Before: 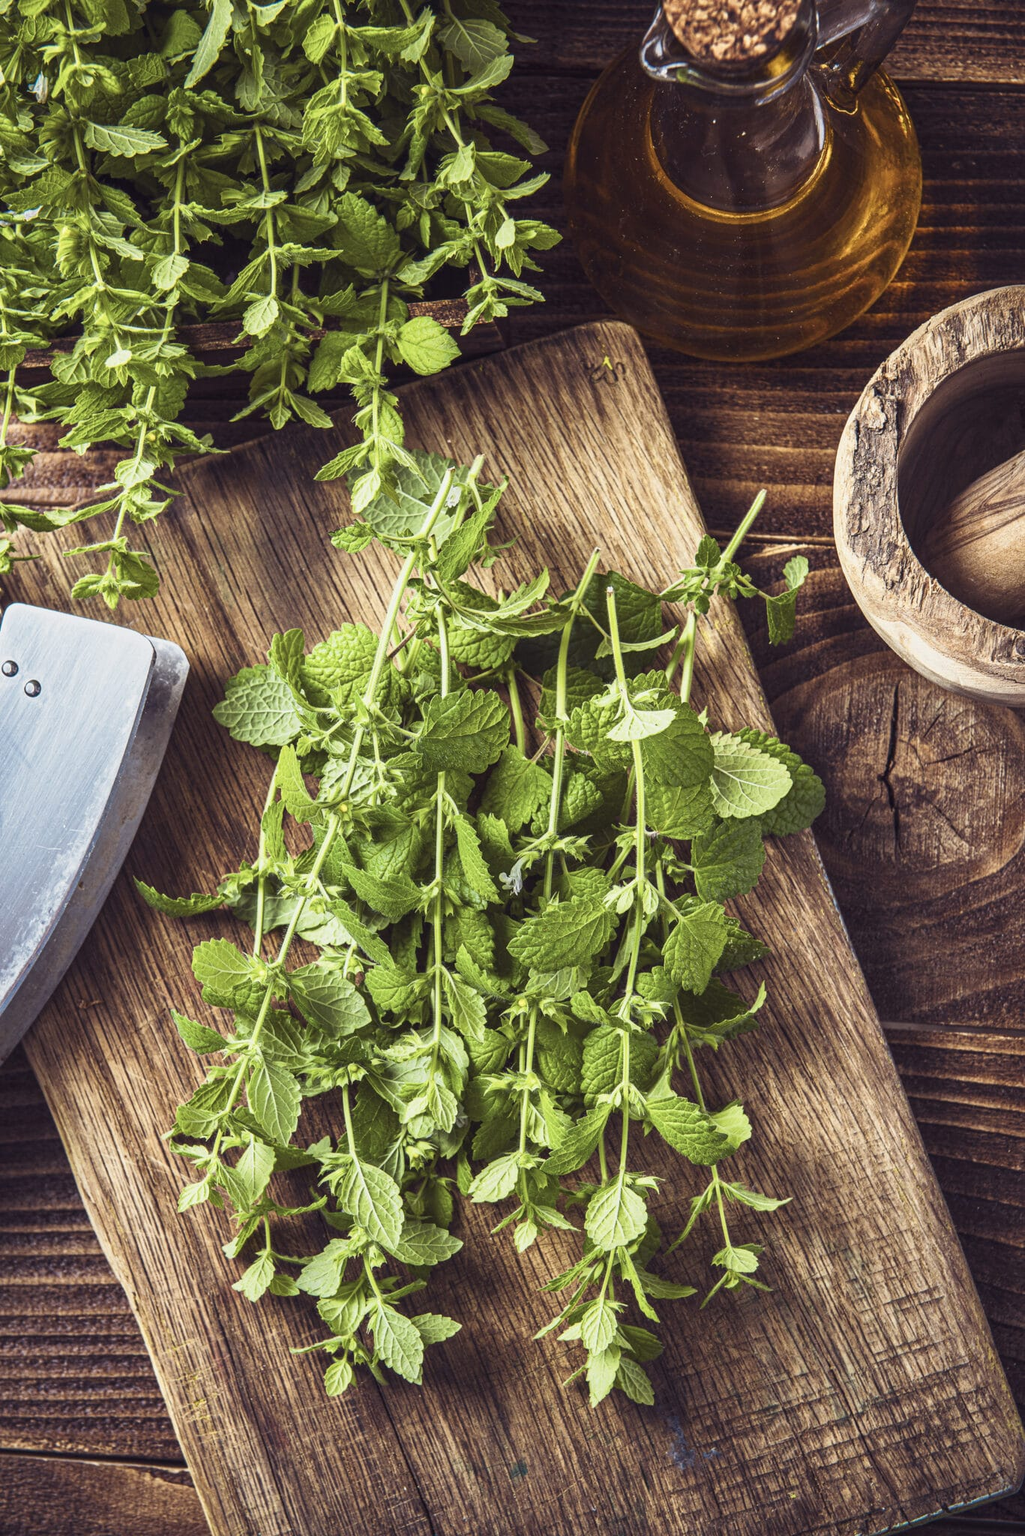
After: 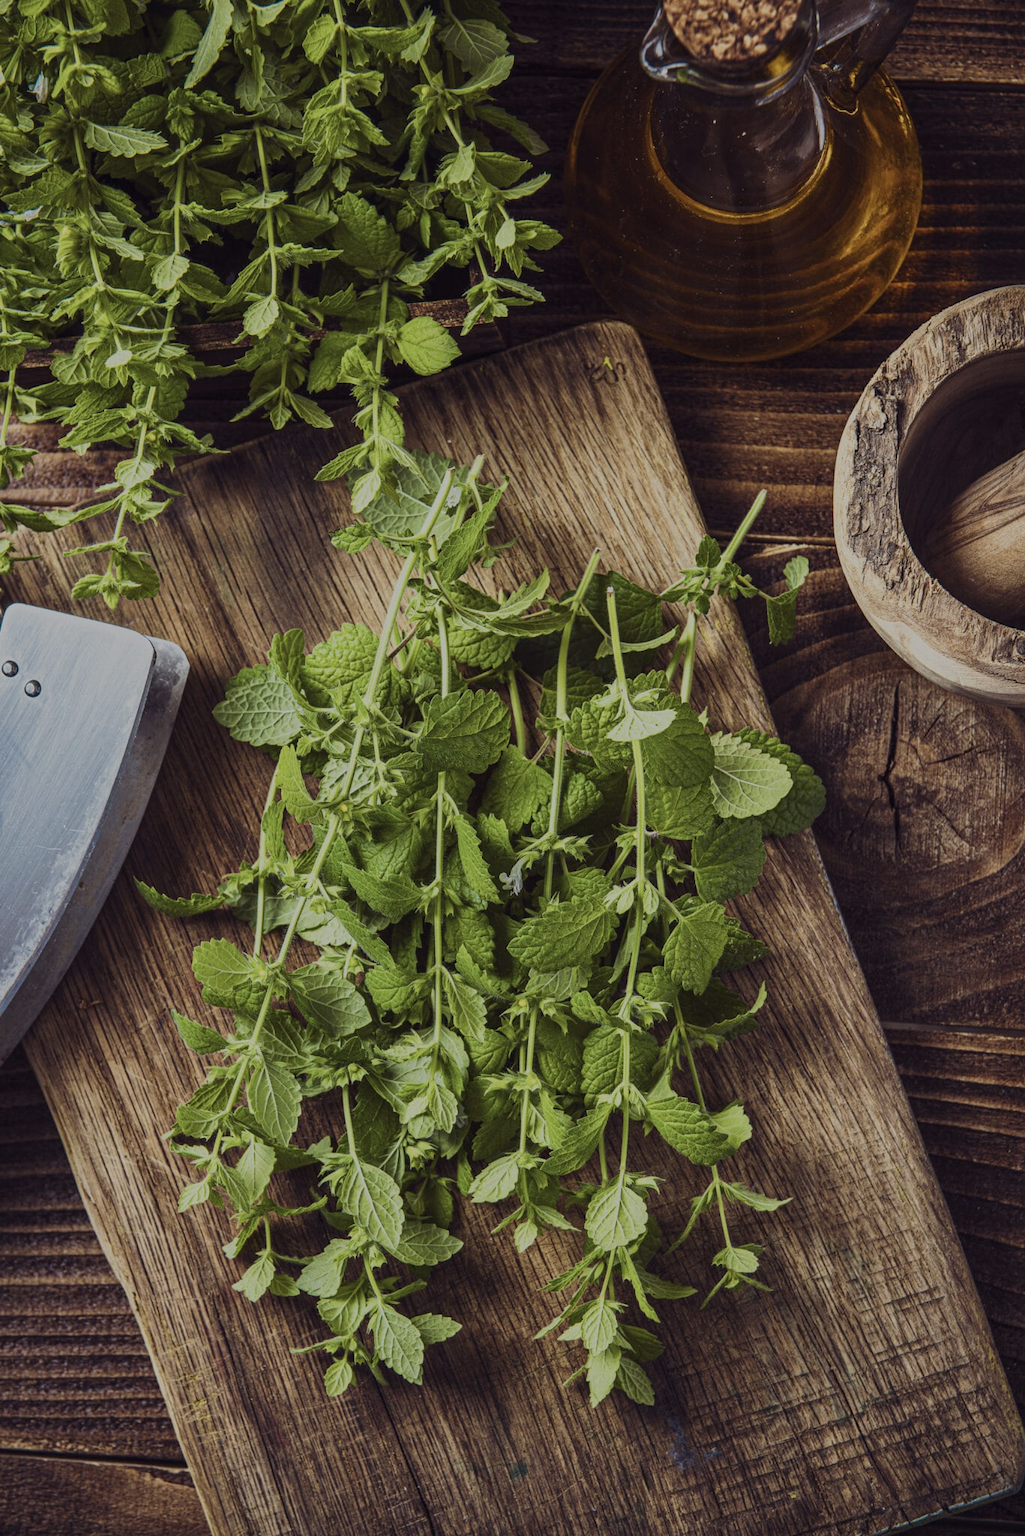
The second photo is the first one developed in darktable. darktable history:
exposure: exposure -0.942 EV, compensate highlight preservation false
